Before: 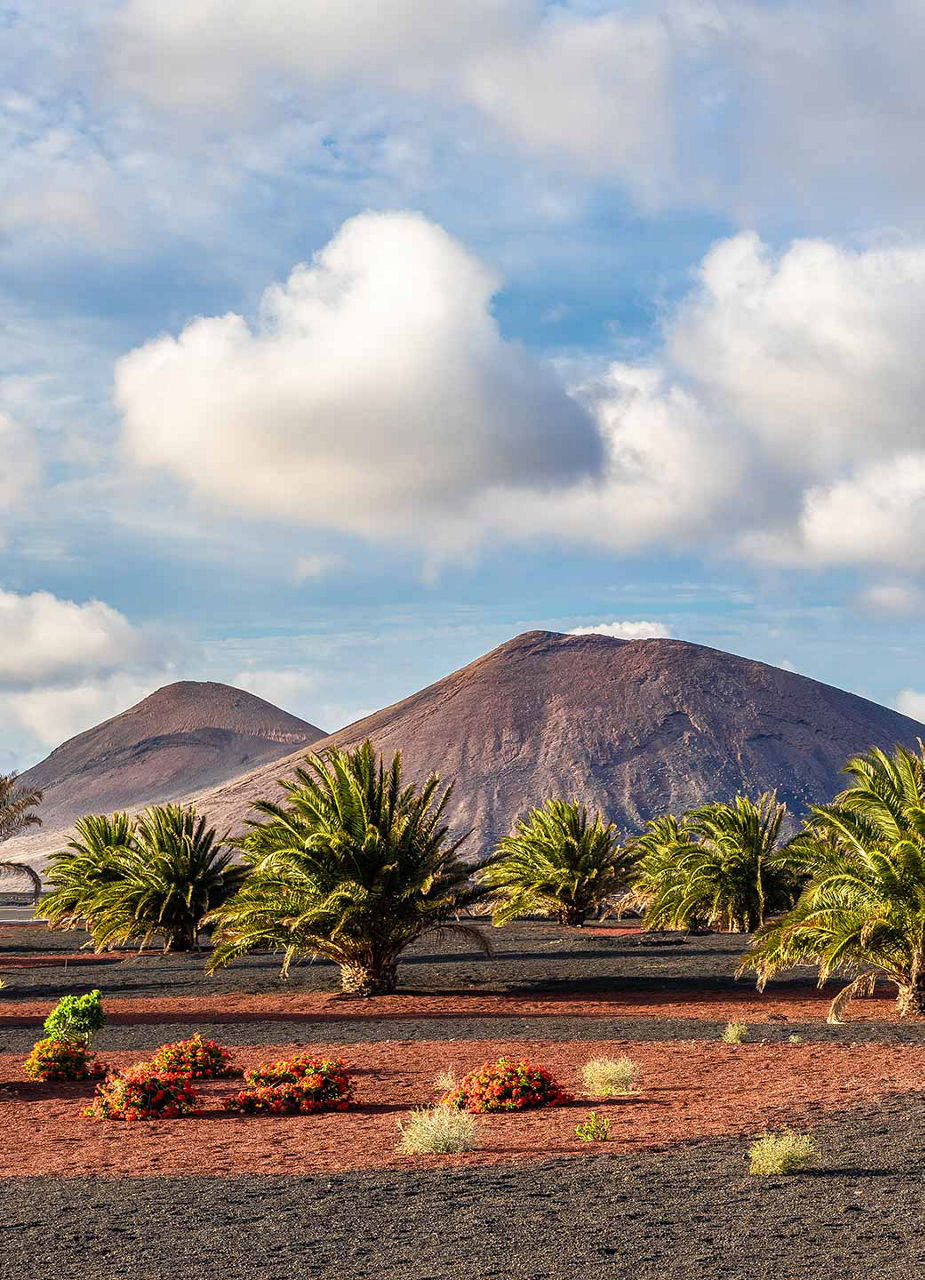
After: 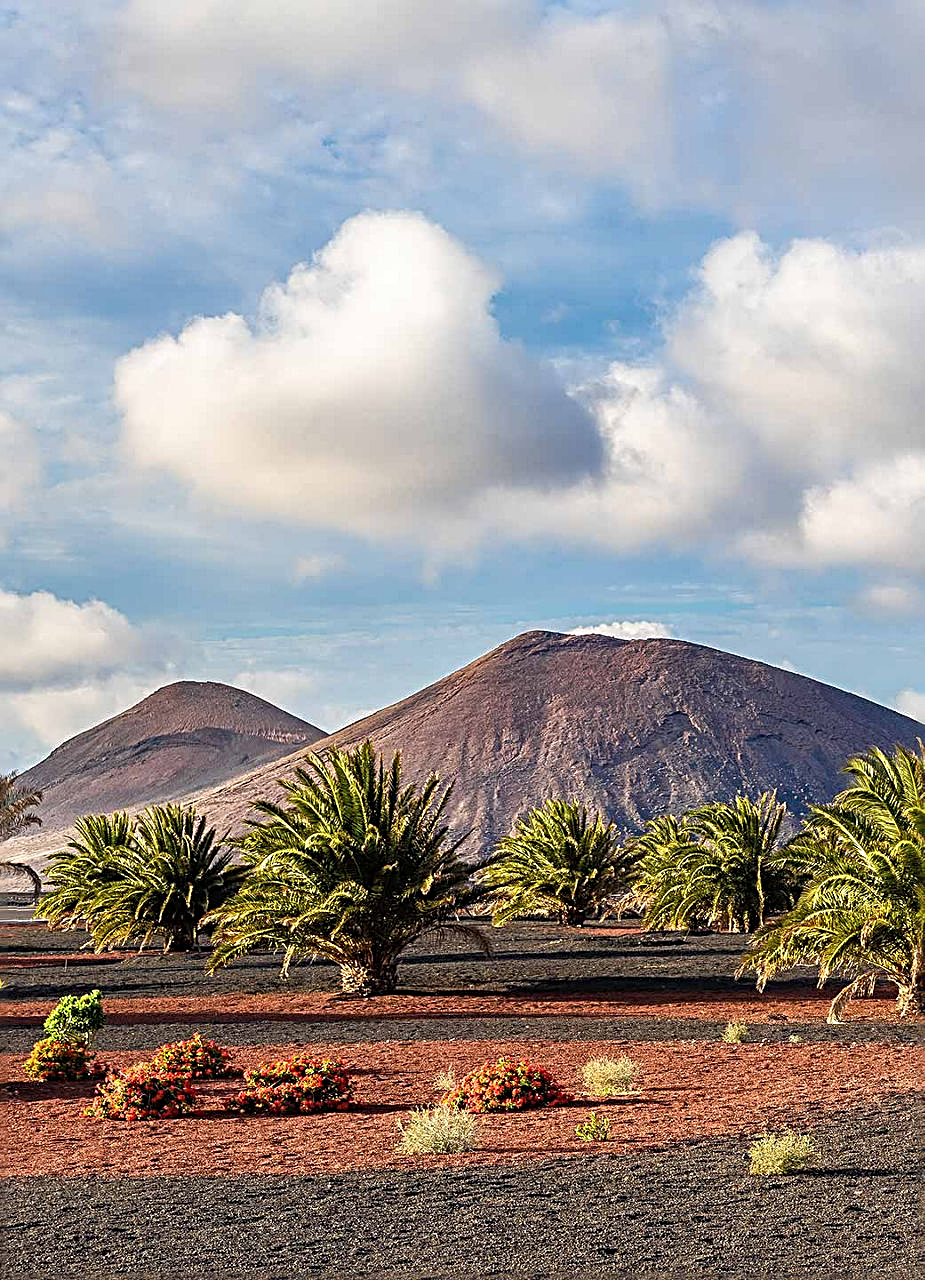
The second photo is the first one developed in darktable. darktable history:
exposure: compensate highlight preservation false
sharpen: radius 3.025, amount 0.757
